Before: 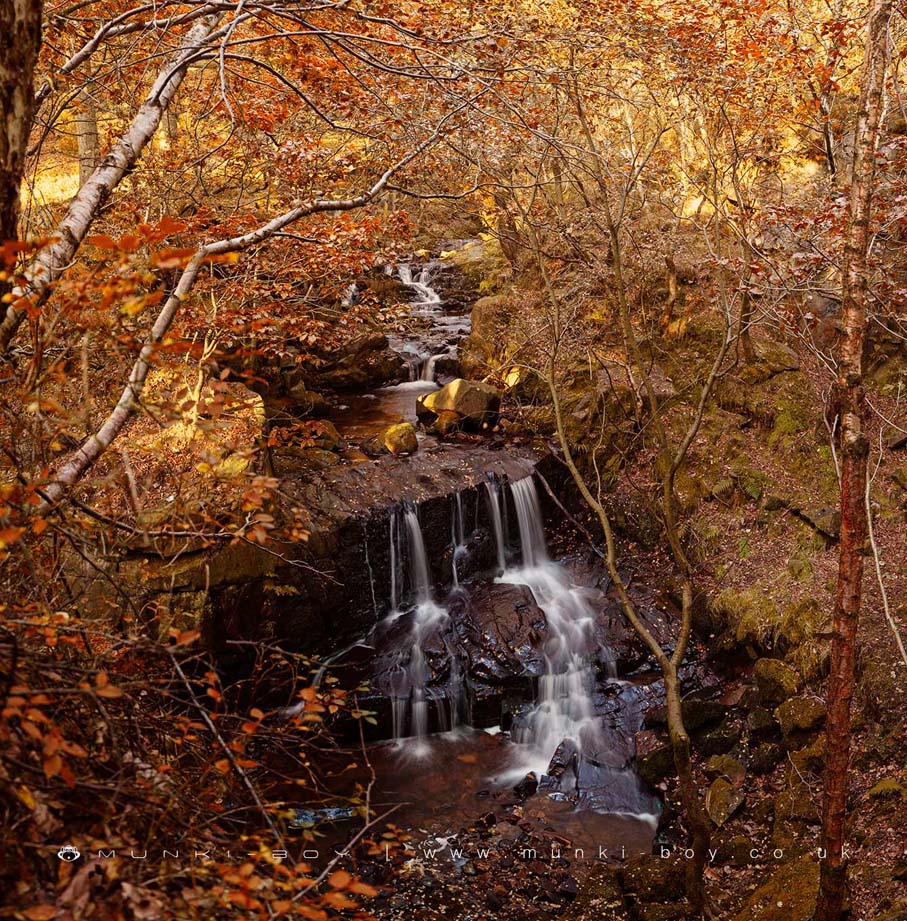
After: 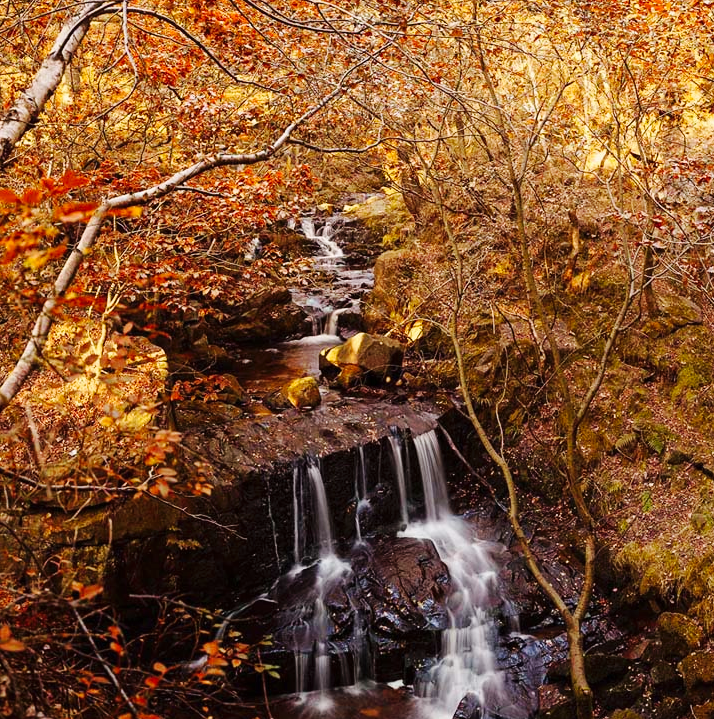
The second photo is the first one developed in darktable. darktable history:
crop and rotate: left 10.77%, top 5.1%, right 10.41%, bottom 16.76%
tone curve: curves: ch0 [(0, 0) (0.003, 0.005) (0.011, 0.013) (0.025, 0.027) (0.044, 0.044) (0.069, 0.06) (0.1, 0.081) (0.136, 0.114) (0.177, 0.16) (0.224, 0.211) (0.277, 0.277) (0.335, 0.354) (0.399, 0.435) (0.468, 0.538) (0.543, 0.626) (0.623, 0.708) (0.709, 0.789) (0.801, 0.867) (0.898, 0.935) (1, 1)], preserve colors none
